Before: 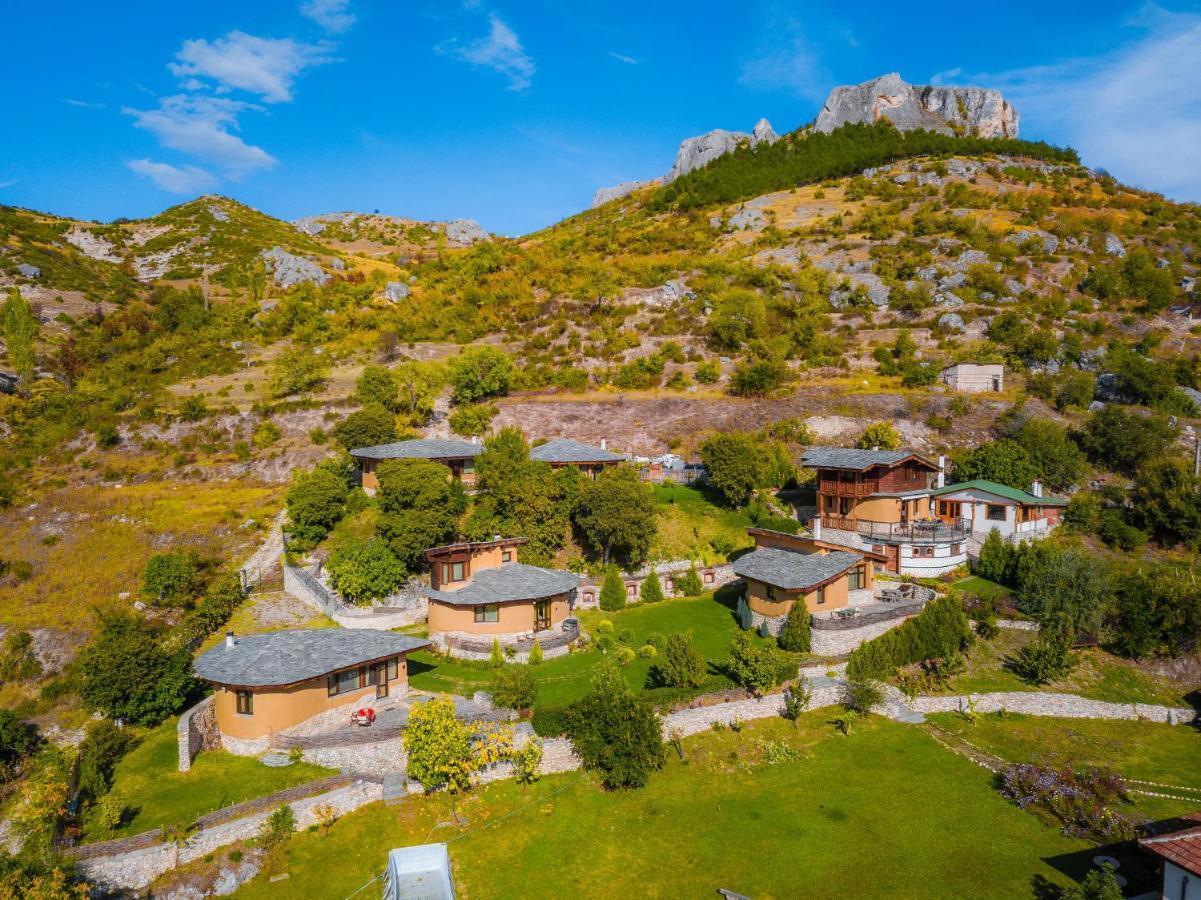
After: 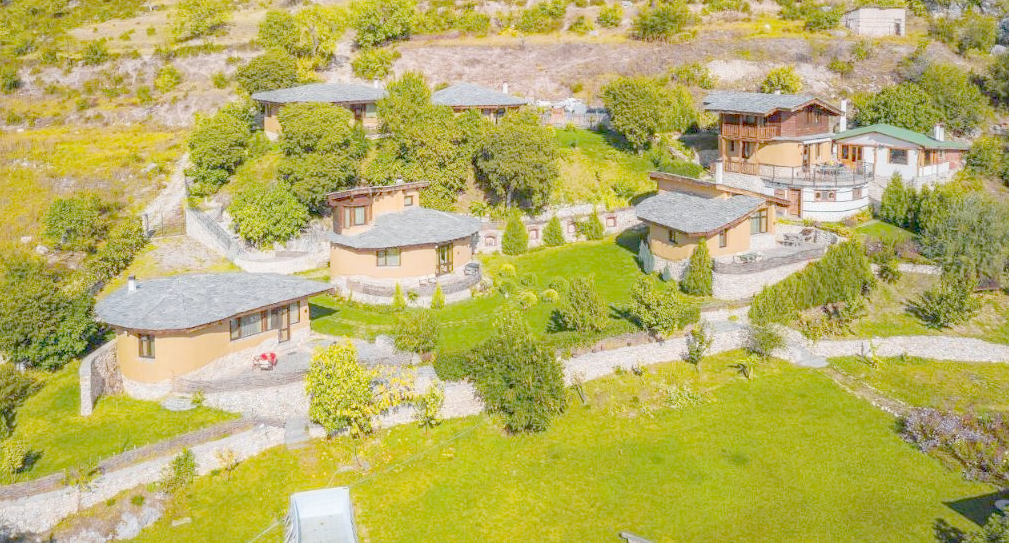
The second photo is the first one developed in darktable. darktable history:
crop: left 8.214%, top 39.657%, right 7.768%
